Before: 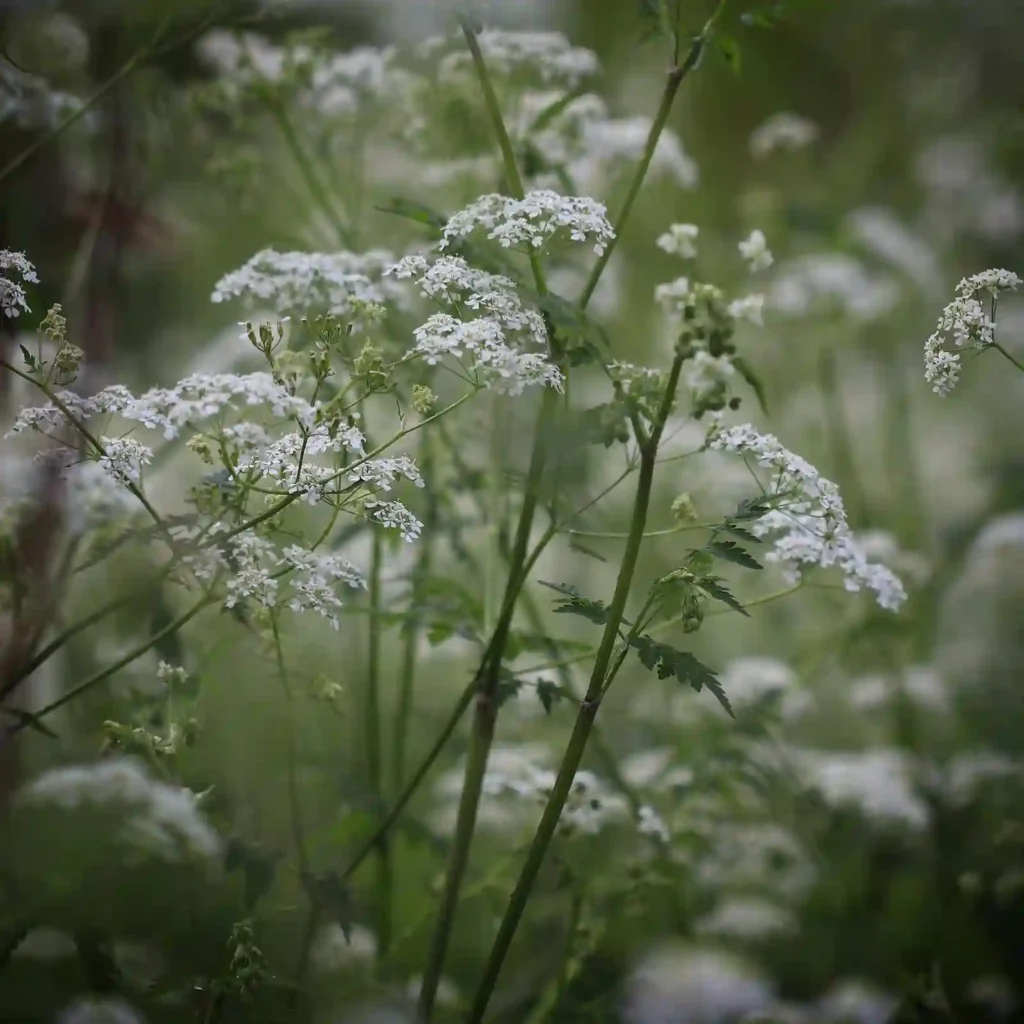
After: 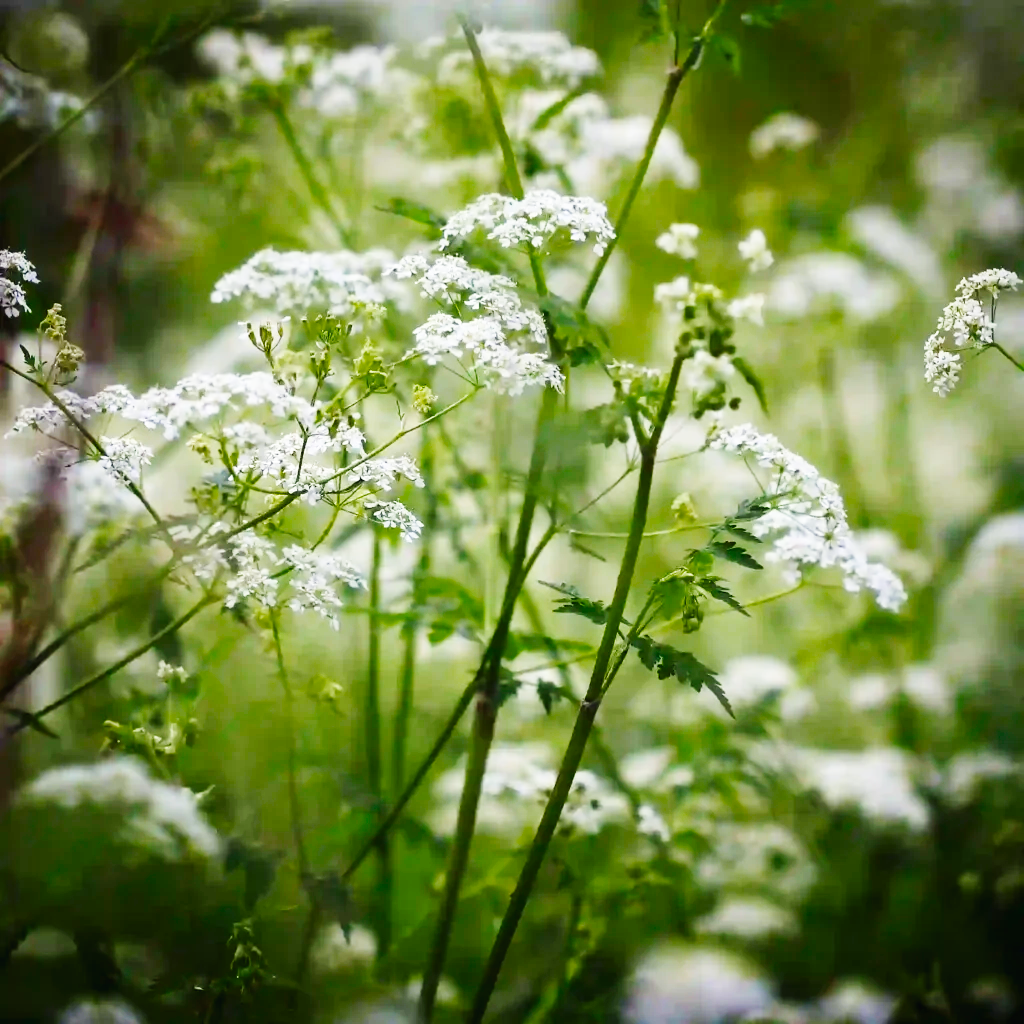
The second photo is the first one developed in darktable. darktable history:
color balance rgb: highlights gain › luminance 6.48%, highlights gain › chroma 1.33%, highlights gain › hue 92.07°, linear chroma grading › global chroma 15.594%, perceptual saturation grading › global saturation 15.141%, saturation formula JzAzBz (2021)
base curve: curves: ch0 [(0, 0.003) (0.001, 0.002) (0.006, 0.004) (0.02, 0.022) (0.048, 0.086) (0.094, 0.234) (0.162, 0.431) (0.258, 0.629) (0.385, 0.8) (0.548, 0.918) (0.751, 0.988) (1, 1)], preserve colors none
